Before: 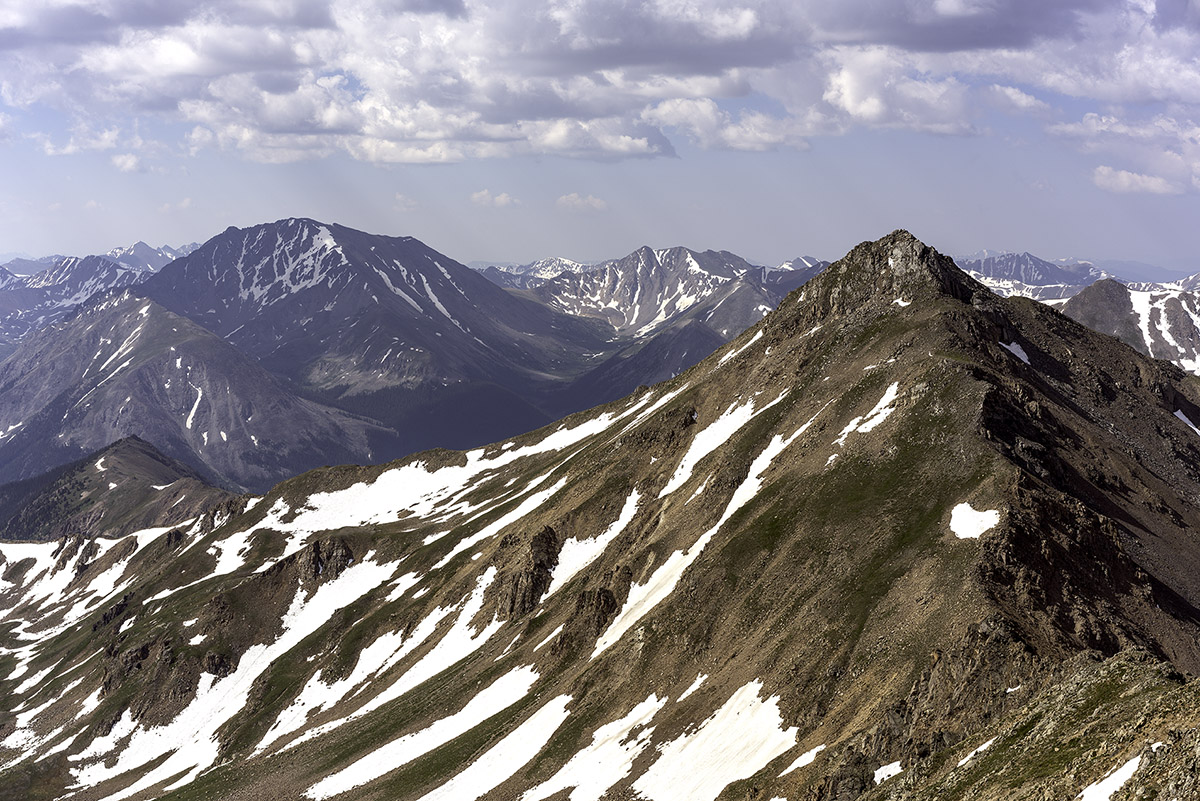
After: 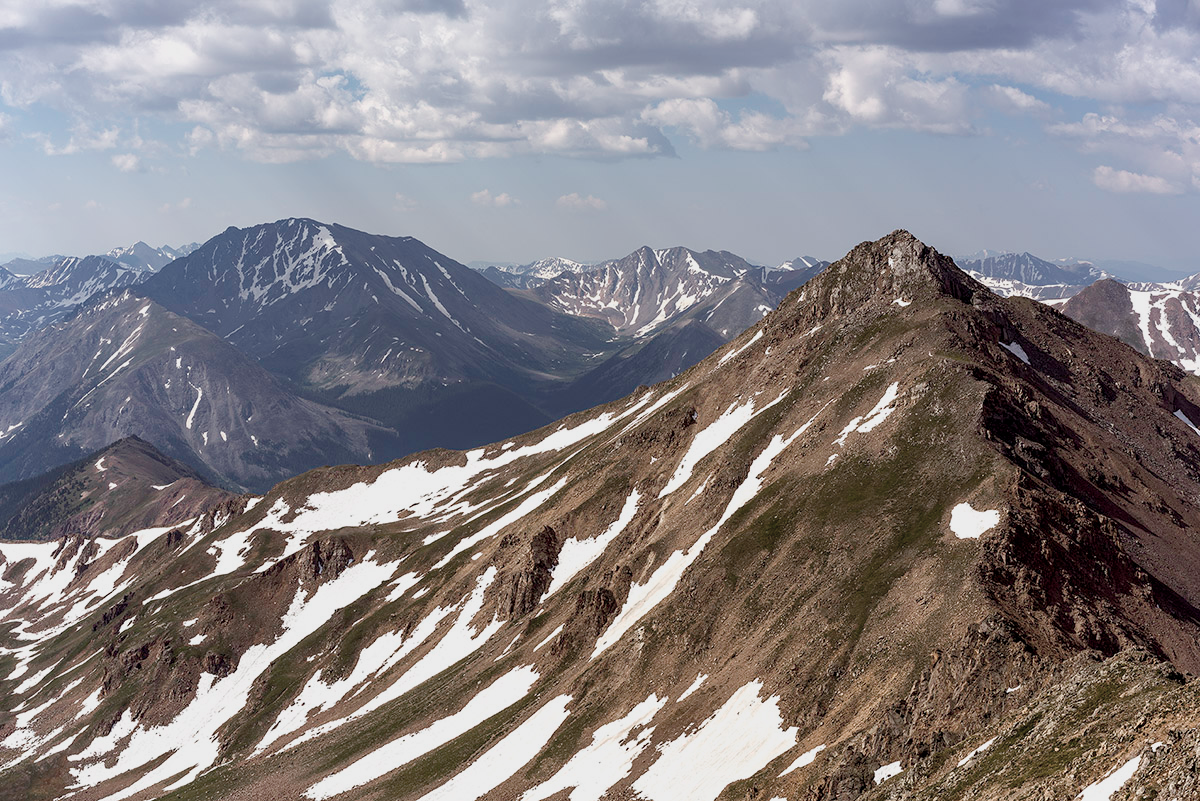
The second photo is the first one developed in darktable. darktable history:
color balance rgb: linear chroma grading › global chroma 8.12%, perceptual saturation grading › global saturation 9.07%, perceptual saturation grading › highlights -13.84%, perceptual saturation grading › mid-tones 14.88%, perceptual saturation grading › shadows 22.8%, perceptual brilliance grading › highlights 2.61%, global vibrance 12.07%
exposure: exposure -0.36 EV, compensate highlight preservation false
color zones: curves: ch0 [(0, 0.559) (0.153, 0.551) (0.229, 0.5) (0.429, 0.5) (0.571, 0.5) (0.714, 0.5) (0.857, 0.5) (1, 0.559)]; ch1 [(0, 0.417) (0.112, 0.336) (0.213, 0.26) (0.429, 0.34) (0.571, 0.35) (0.683, 0.331) (0.857, 0.344) (1, 0.417)]
